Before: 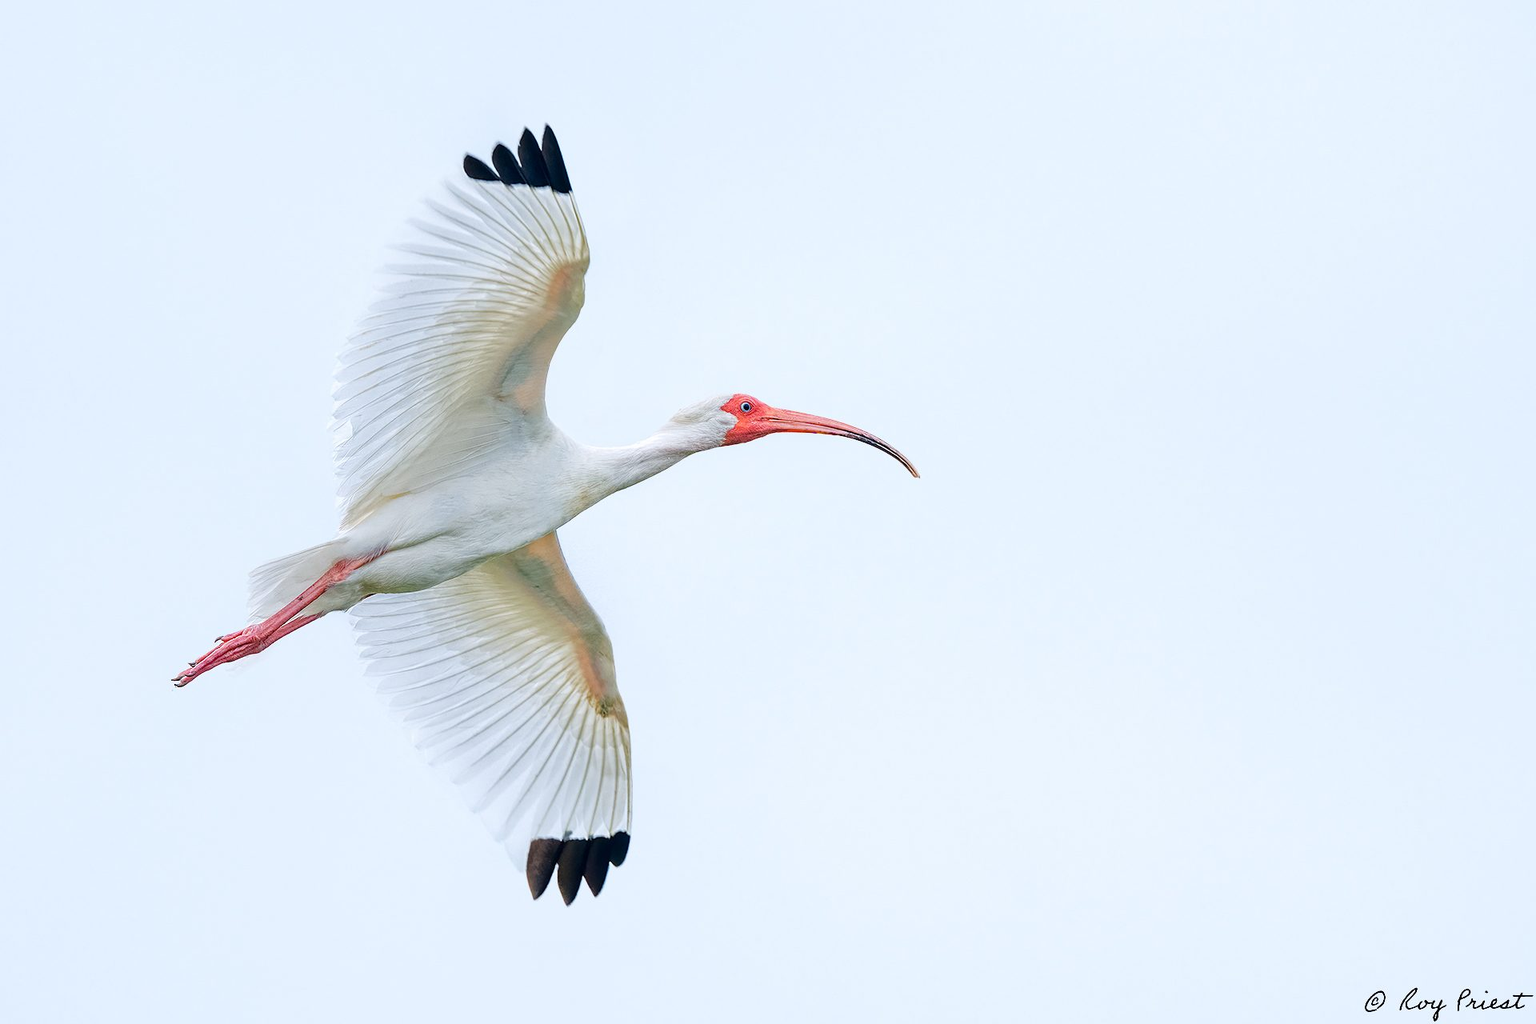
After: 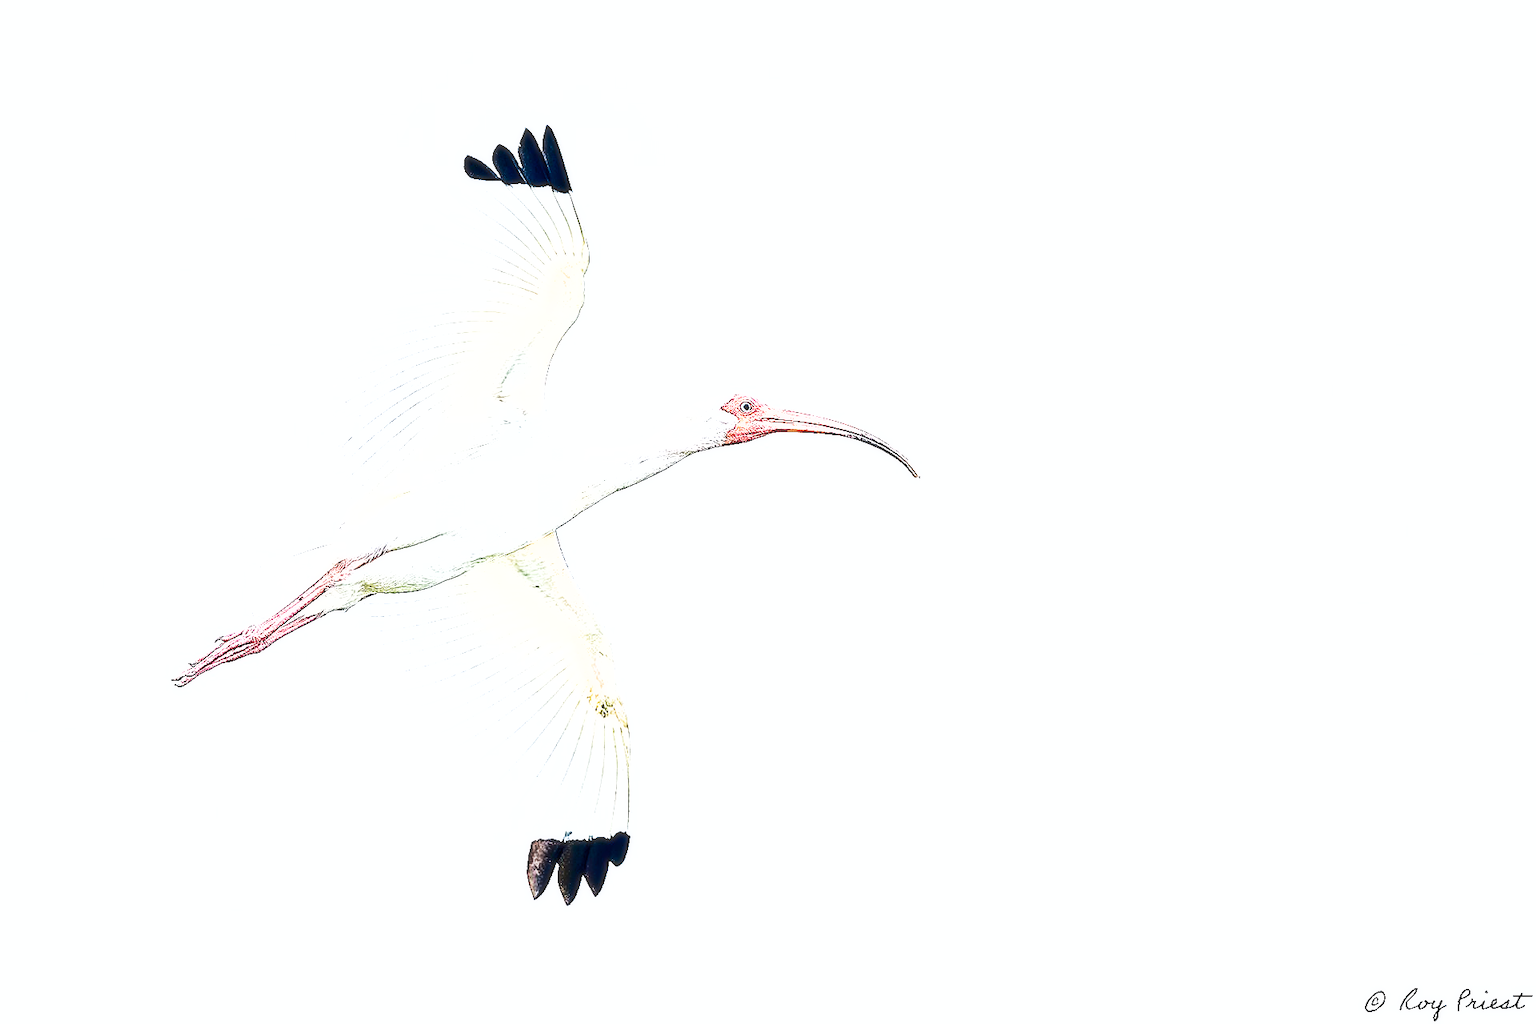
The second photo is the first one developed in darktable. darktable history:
base curve: curves: ch0 [(0, 0) (0.028, 0.03) (0.121, 0.232) (0.46, 0.748) (0.859, 0.968) (1, 1)], preserve colors none
exposure: exposure 2.25 EV, compensate highlight preservation false
sharpen: amount 2
shadows and highlights: shadows 40, highlights -54, highlights color adjustment 46%, low approximation 0.01, soften with gaussian
soften: size 10%, saturation 50%, brightness 0.2 EV, mix 10%
